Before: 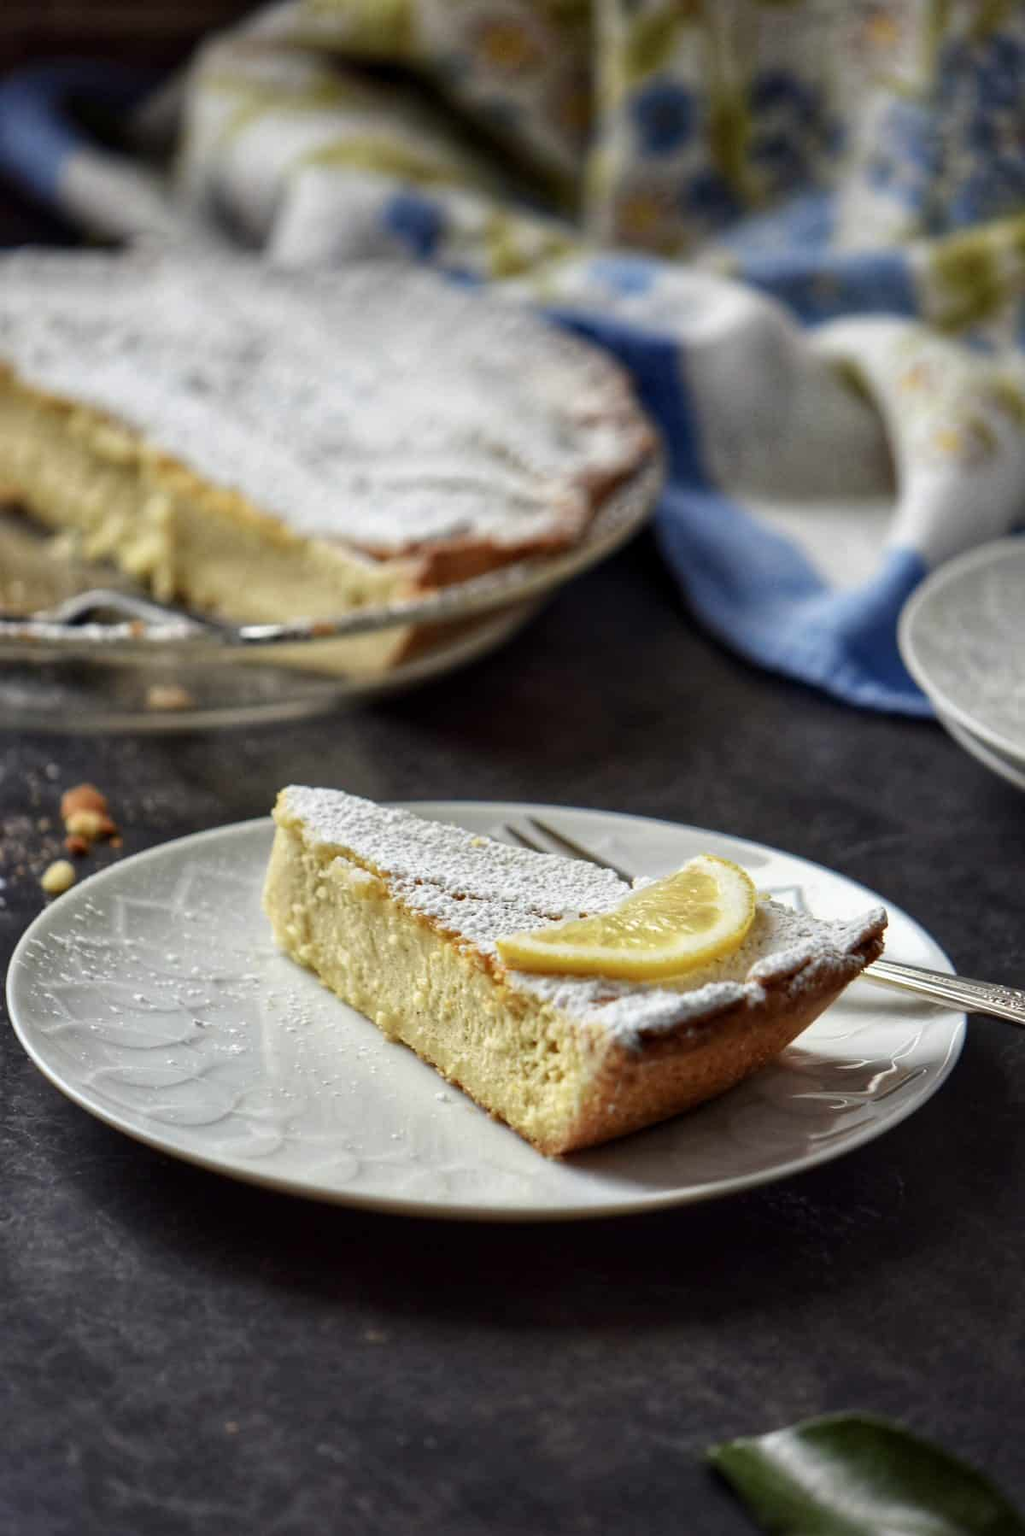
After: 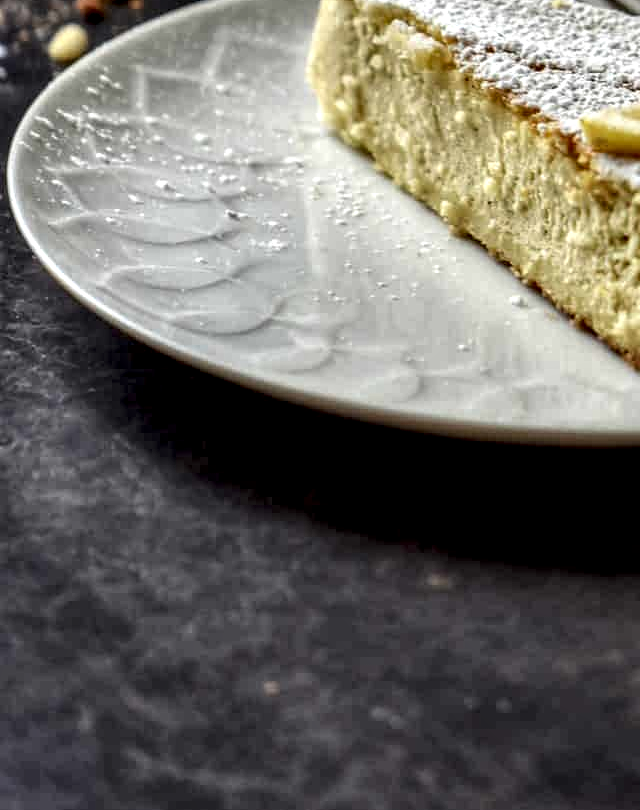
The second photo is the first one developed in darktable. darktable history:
crop and rotate: top 54.778%, right 46.61%, bottom 0.159%
local contrast: highlights 19%, detail 186%
